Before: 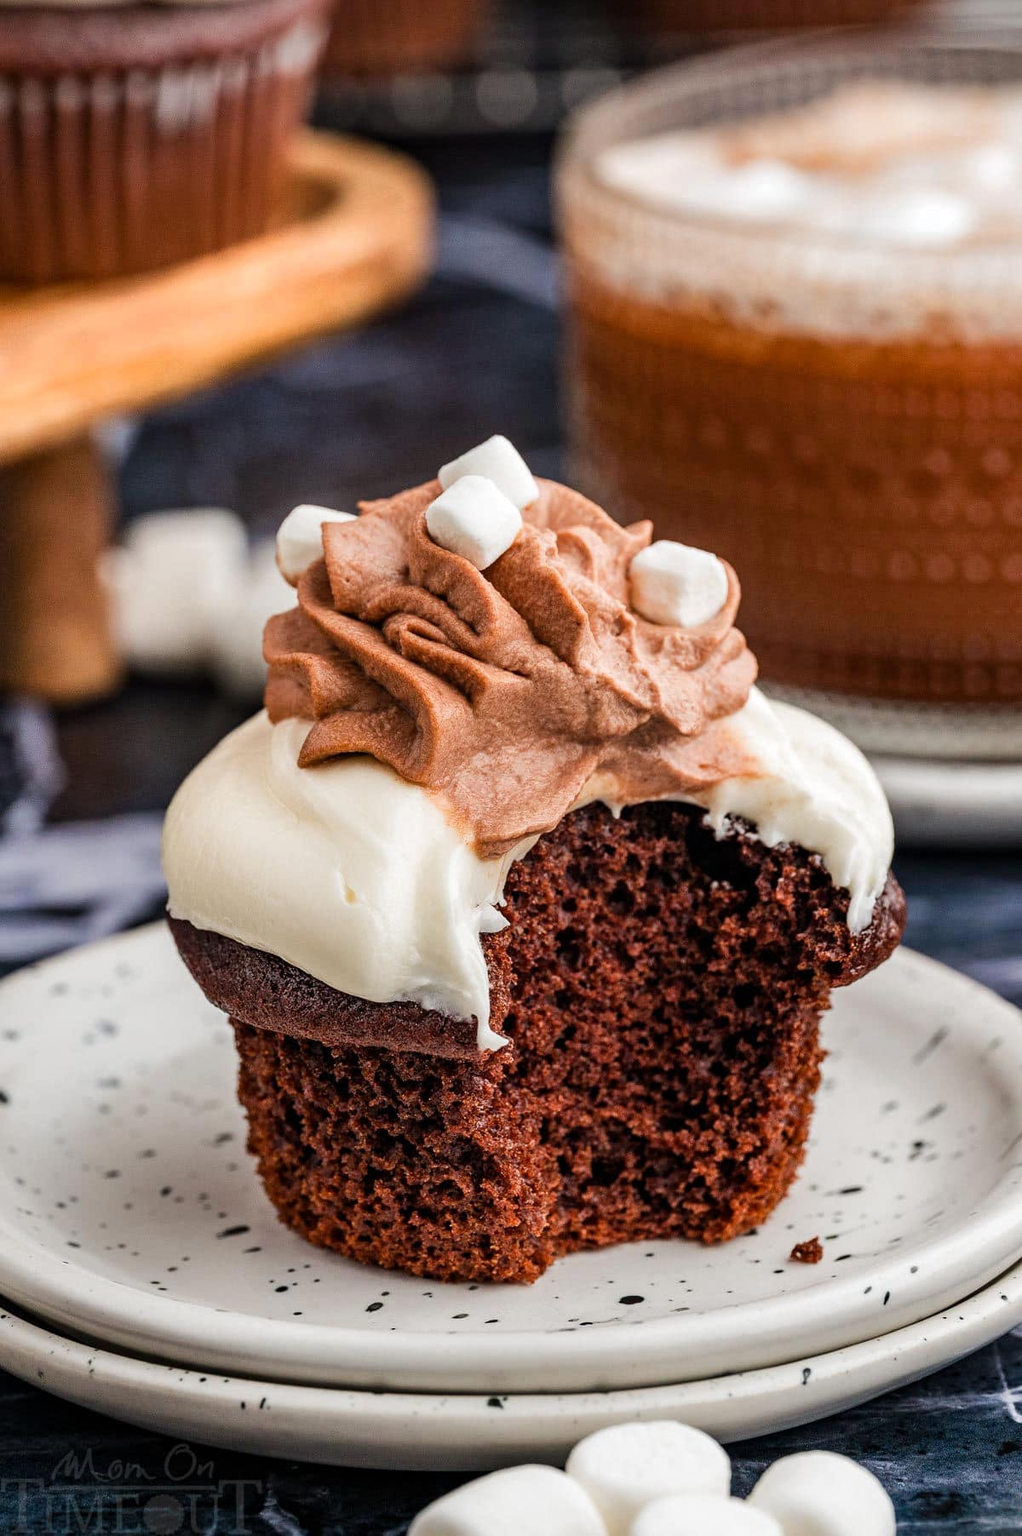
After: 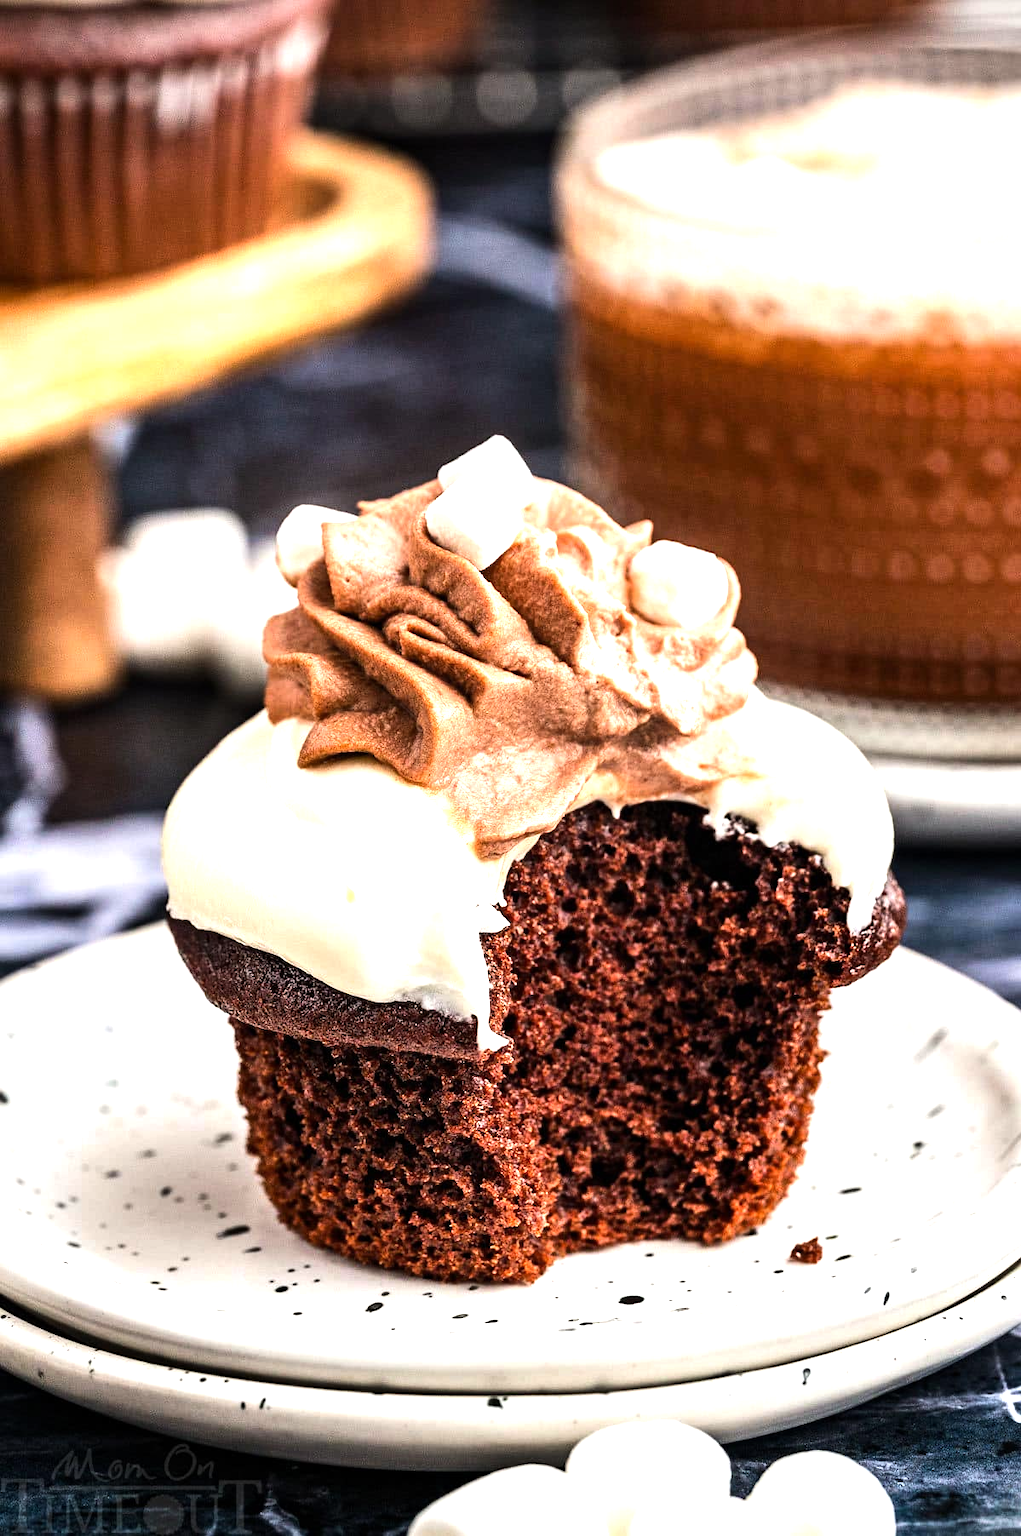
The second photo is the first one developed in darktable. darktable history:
exposure: exposure 0.6 EV, compensate highlight preservation false
tone equalizer: -8 EV -0.75 EV, -7 EV -0.7 EV, -6 EV -0.6 EV, -5 EV -0.4 EV, -3 EV 0.4 EV, -2 EV 0.6 EV, -1 EV 0.7 EV, +0 EV 0.75 EV, edges refinement/feathering 500, mask exposure compensation -1.57 EV, preserve details no
